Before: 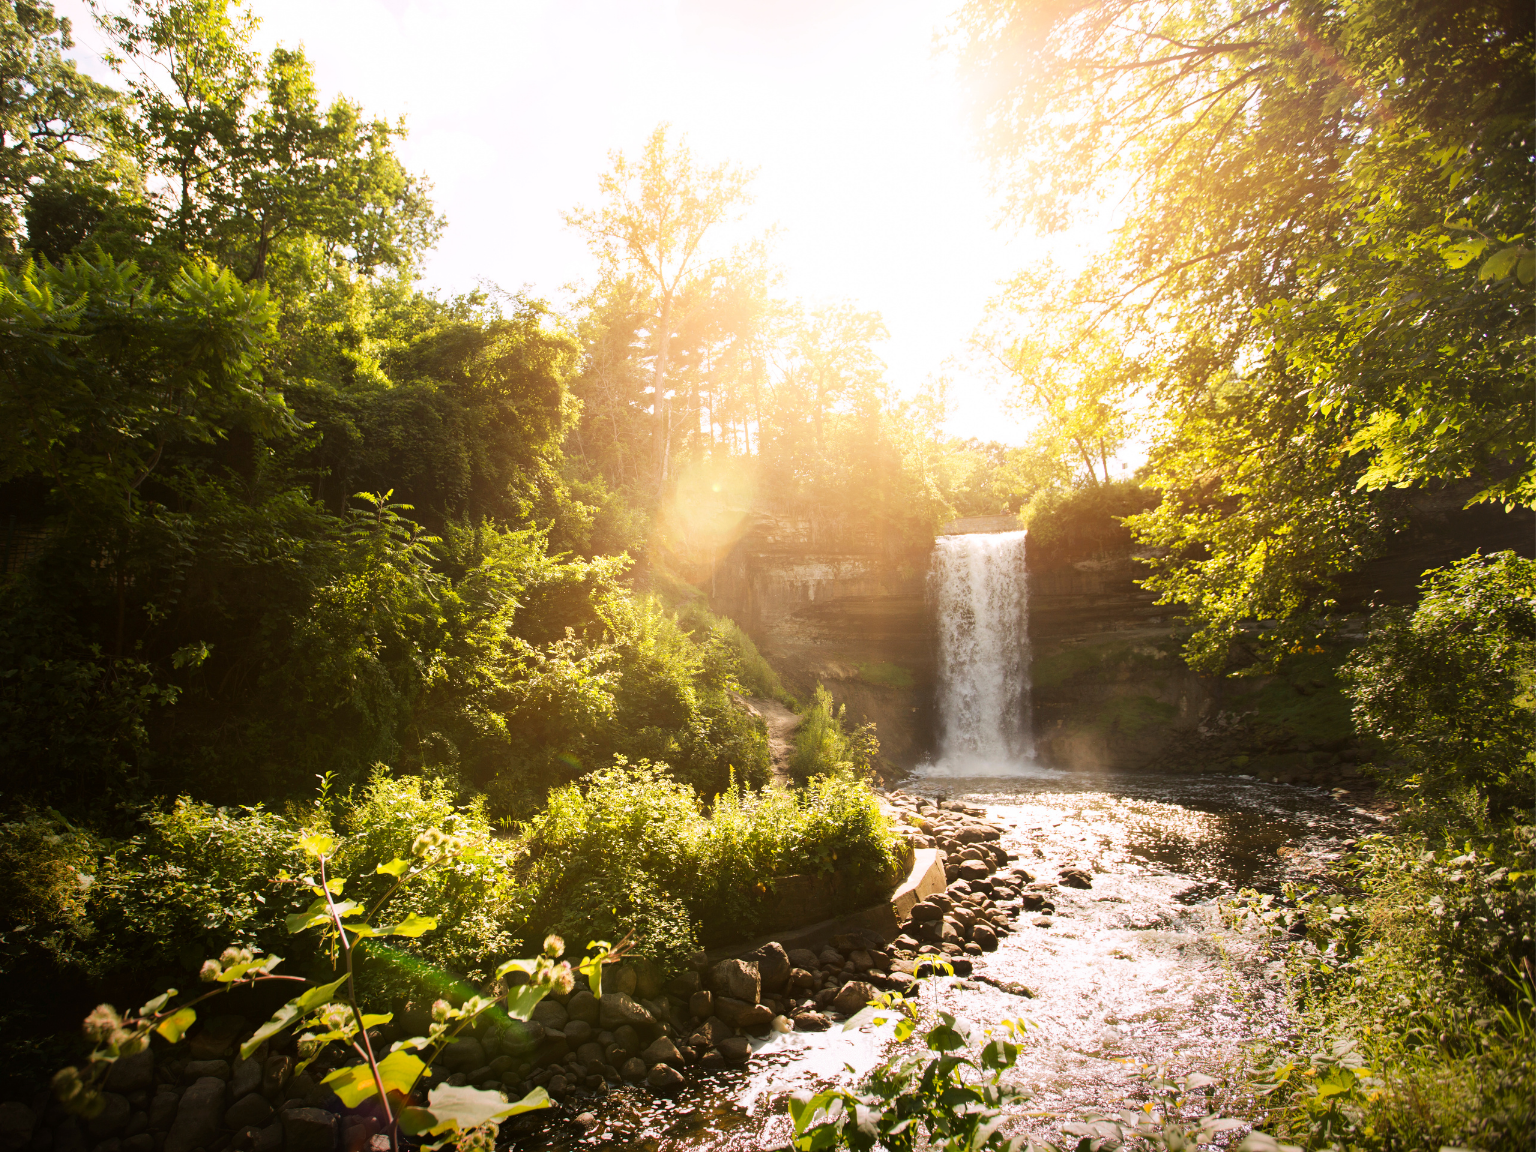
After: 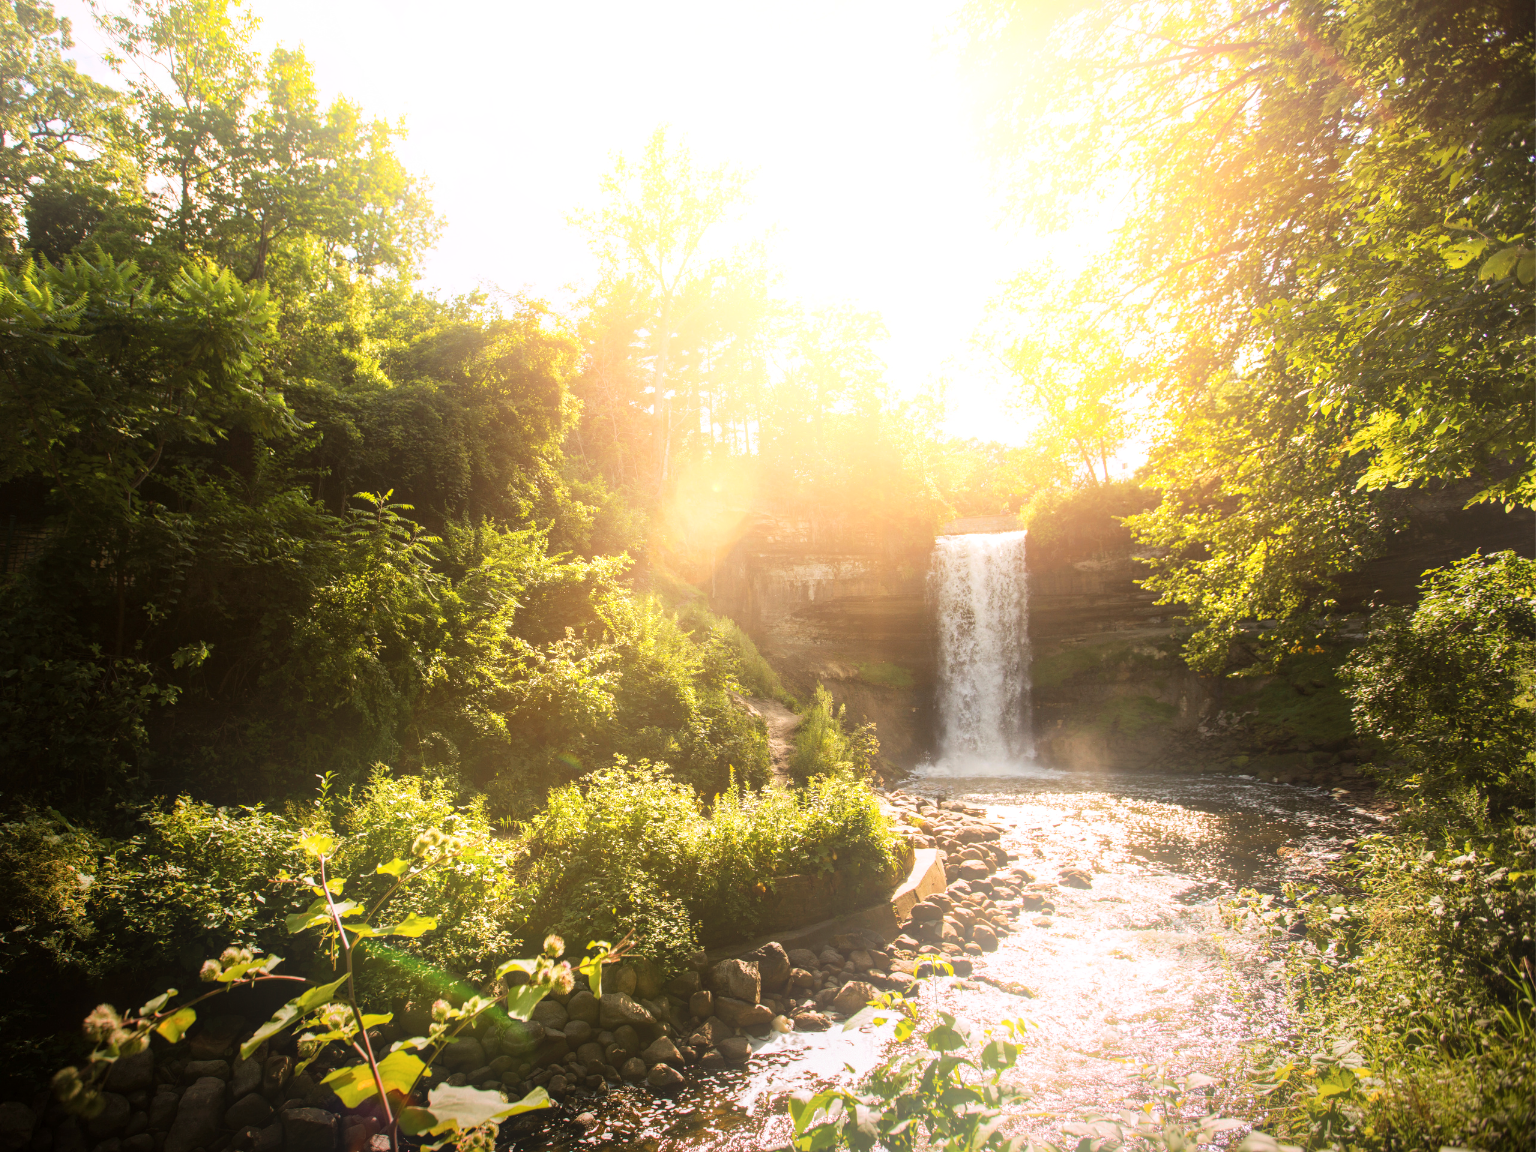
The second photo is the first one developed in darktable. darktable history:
local contrast: on, module defaults
bloom: on, module defaults
